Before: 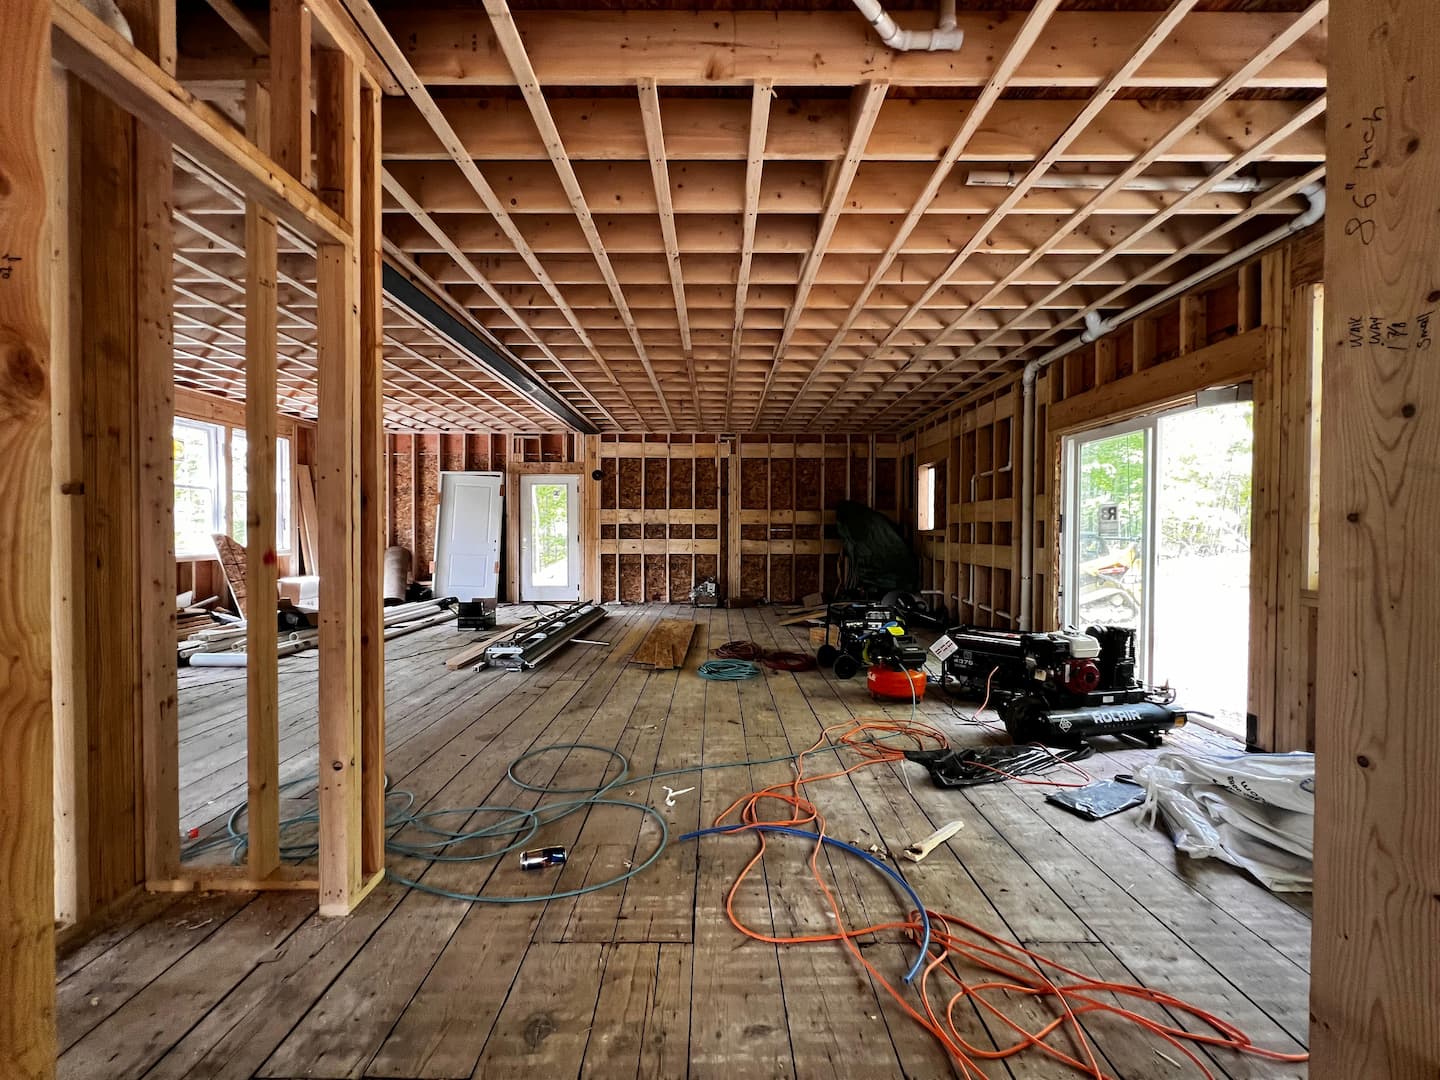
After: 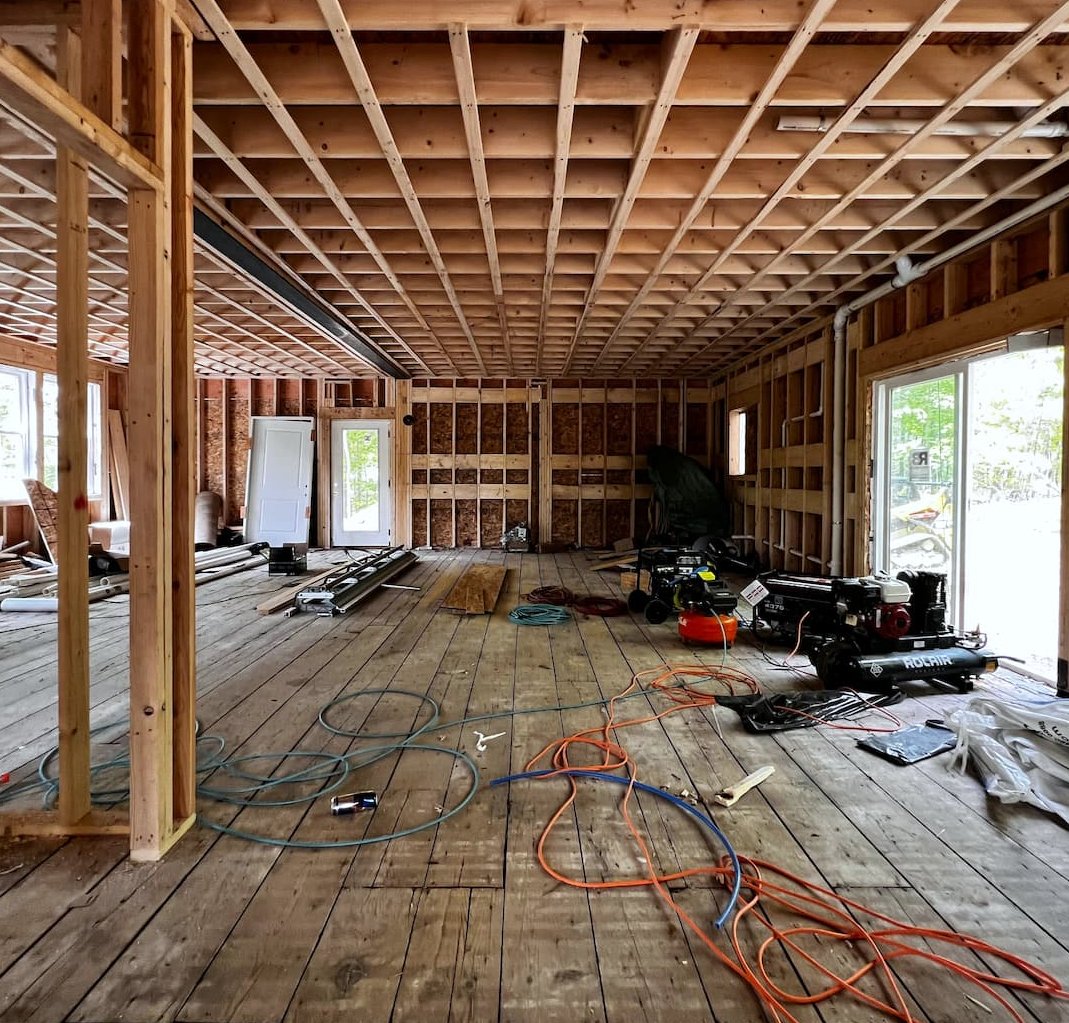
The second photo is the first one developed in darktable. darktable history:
white balance: red 0.982, blue 1.018
crop and rotate: left 13.15%, top 5.251%, right 12.609%
